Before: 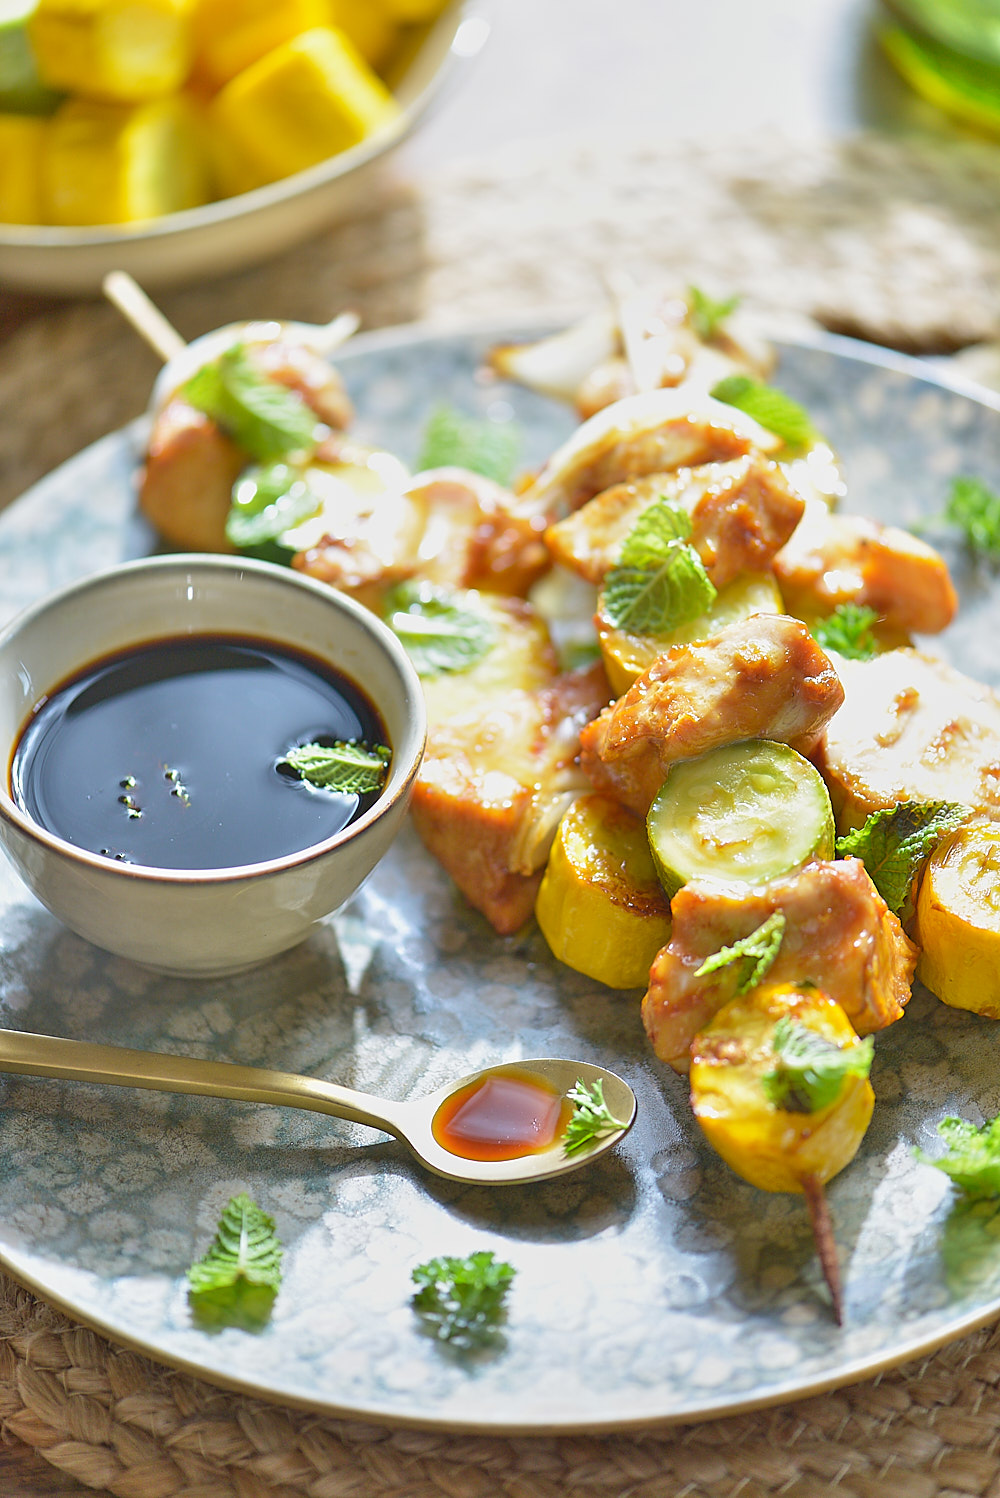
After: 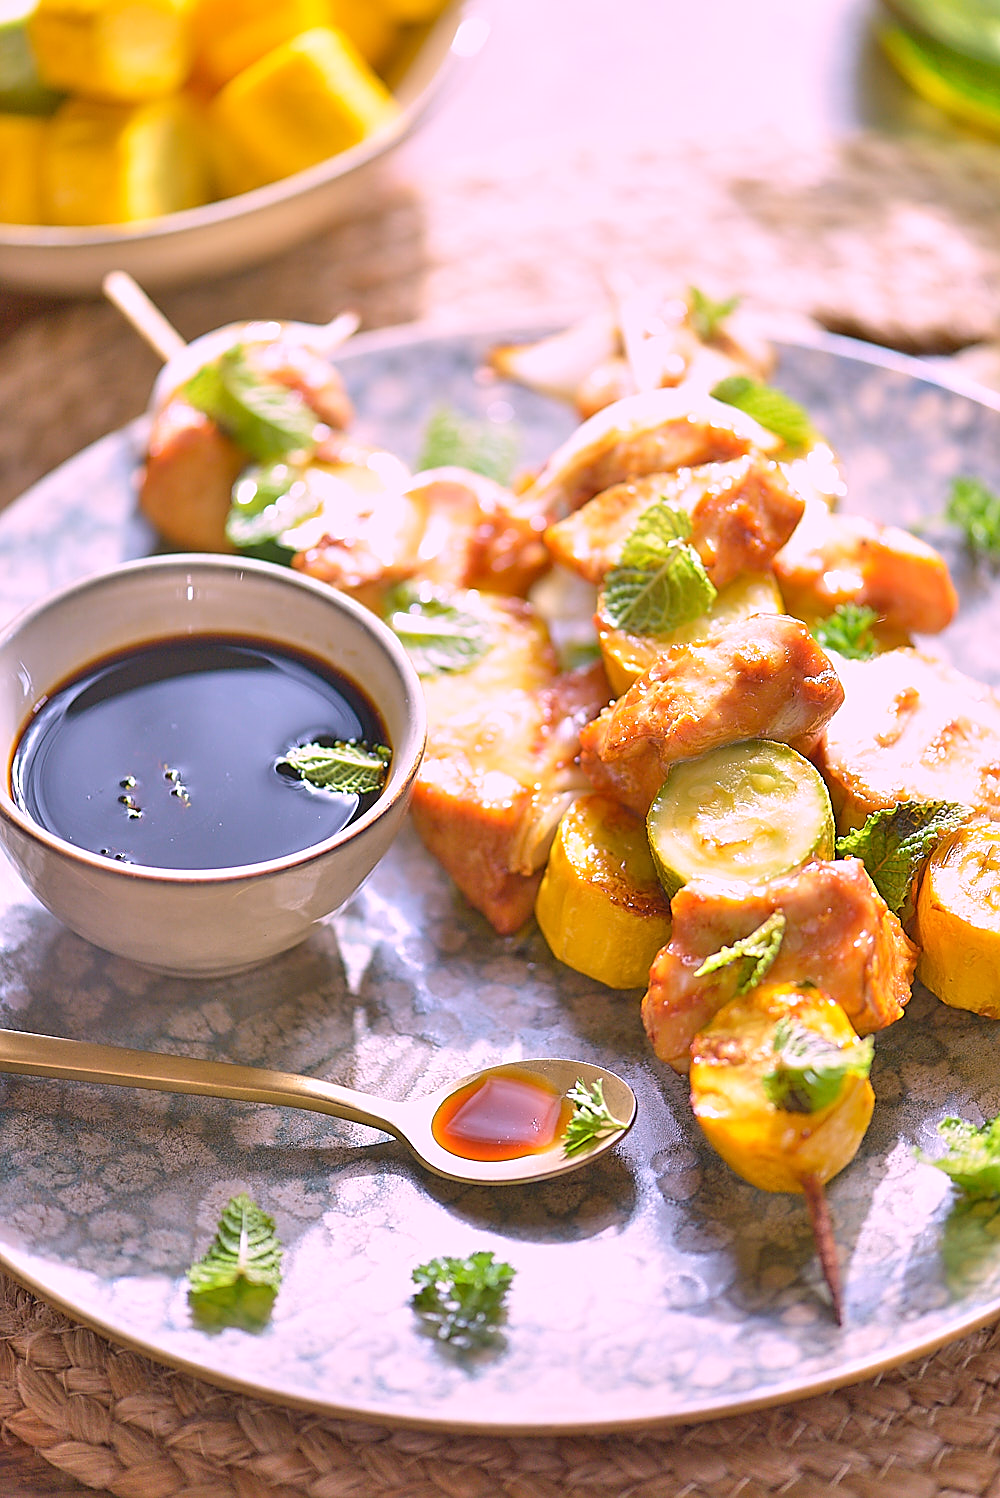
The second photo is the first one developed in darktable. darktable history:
white balance: red 1.188, blue 1.11
sharpen: on, module defaults
